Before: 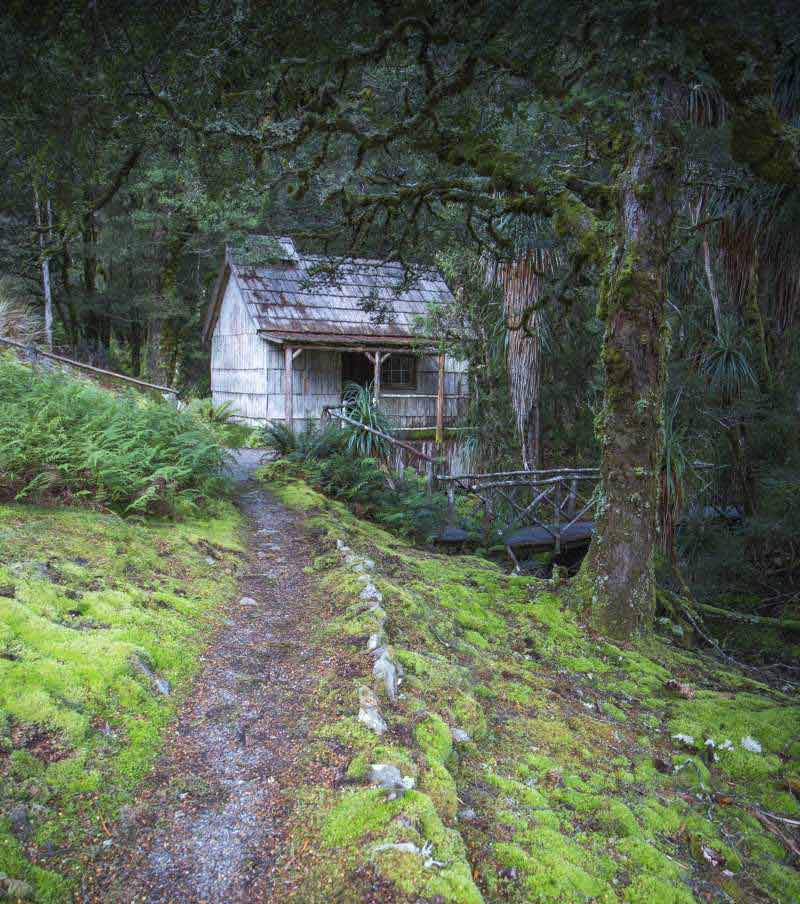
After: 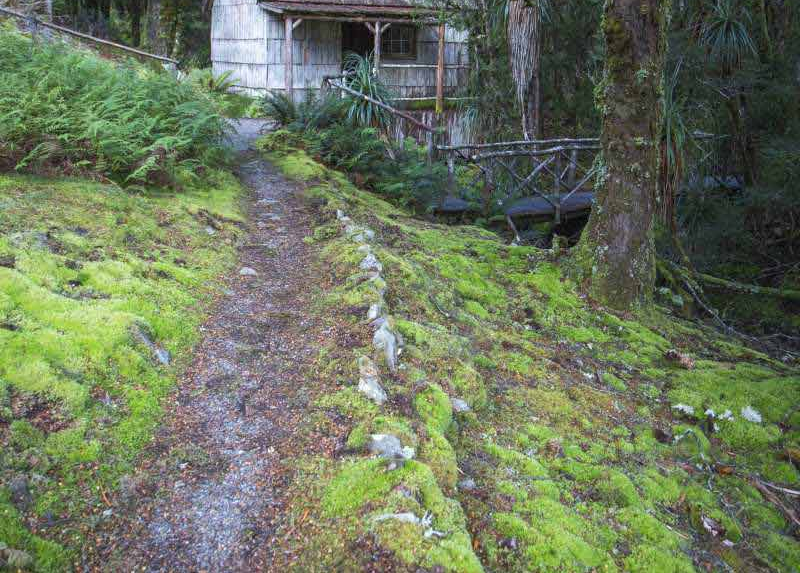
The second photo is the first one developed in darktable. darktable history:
crop and rotate: top 36.55%
